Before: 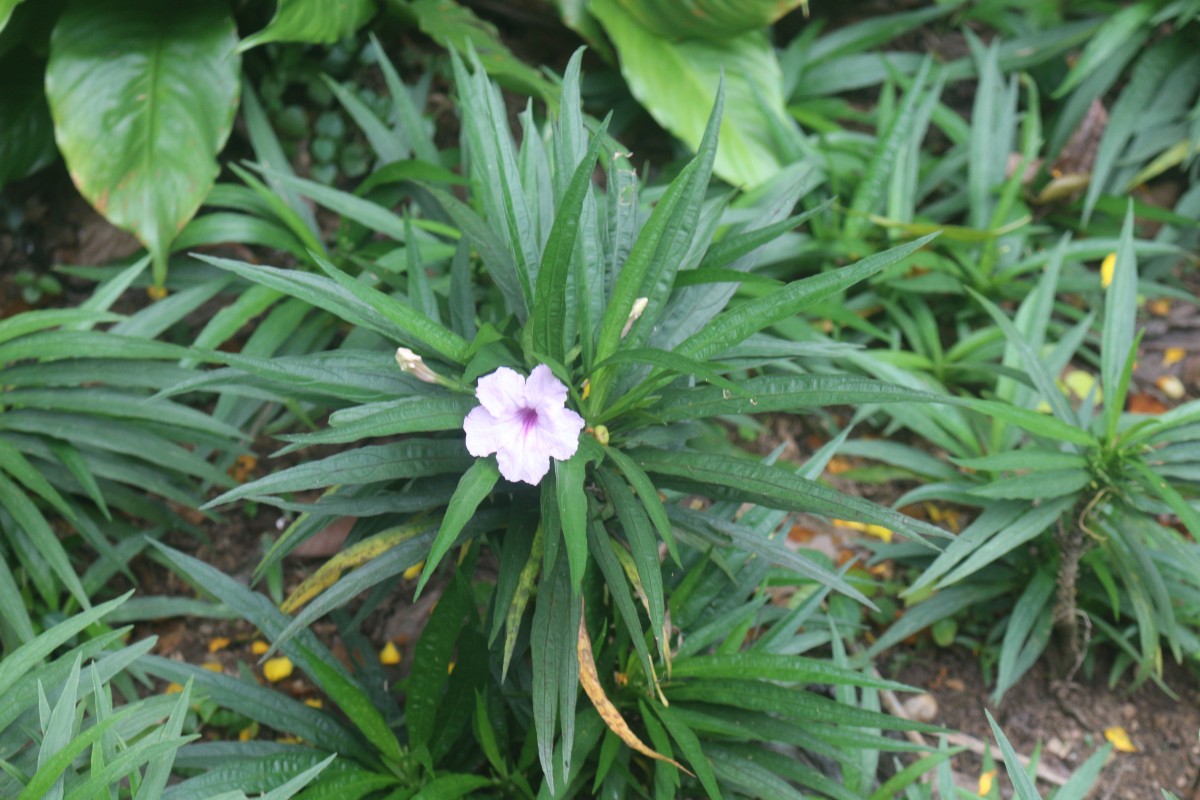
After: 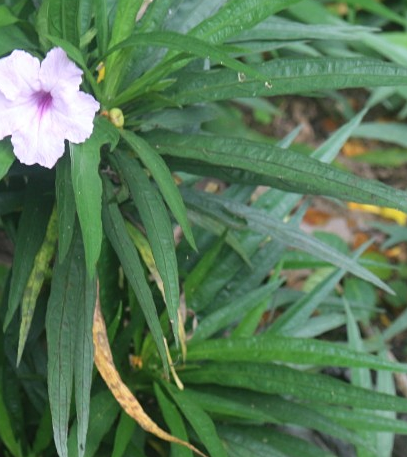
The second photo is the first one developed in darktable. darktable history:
crop: left 40.447%, top 39.665%, right 25.599%, bottom 3.148%
sharpen: amount 0.204
